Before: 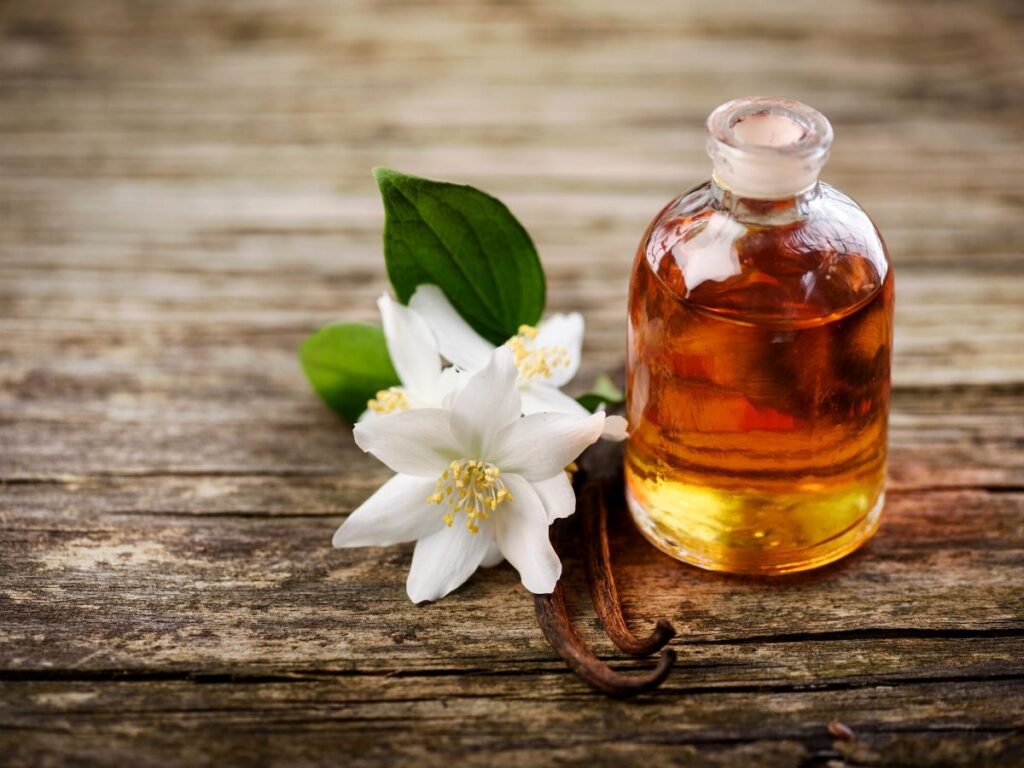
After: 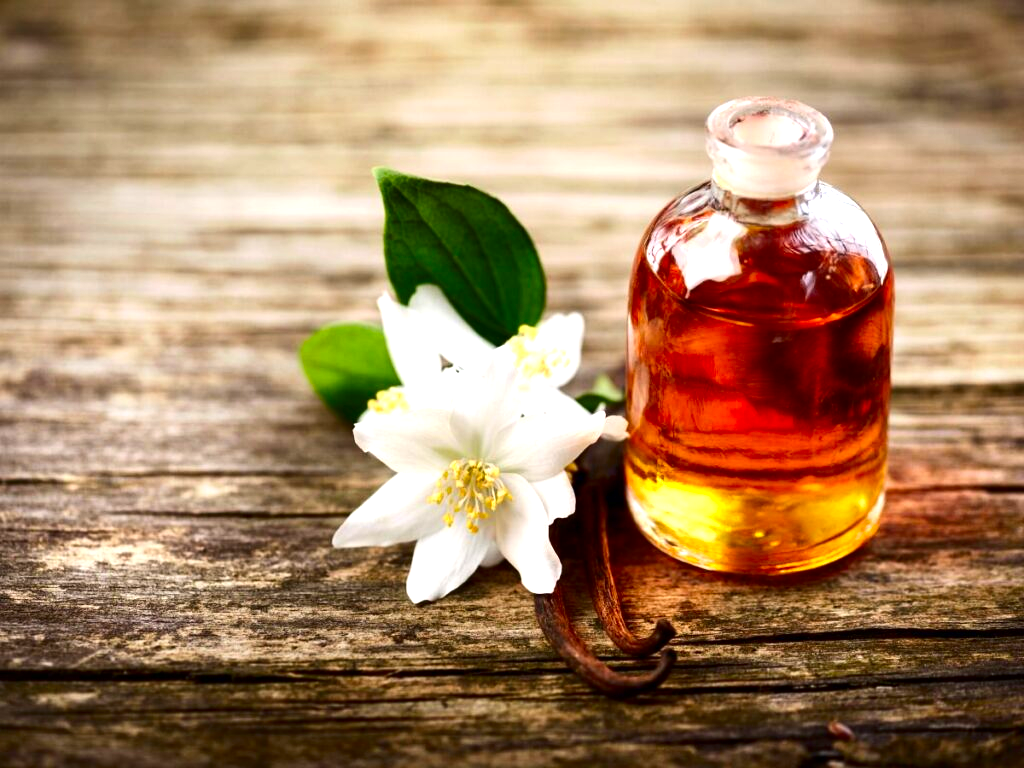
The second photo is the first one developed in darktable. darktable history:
contrast brightness saturation: contrast 0.12, brightness -0.12, saturation 0.2
exposure: exposure 0.722 EV, compensate highlight preservation false
